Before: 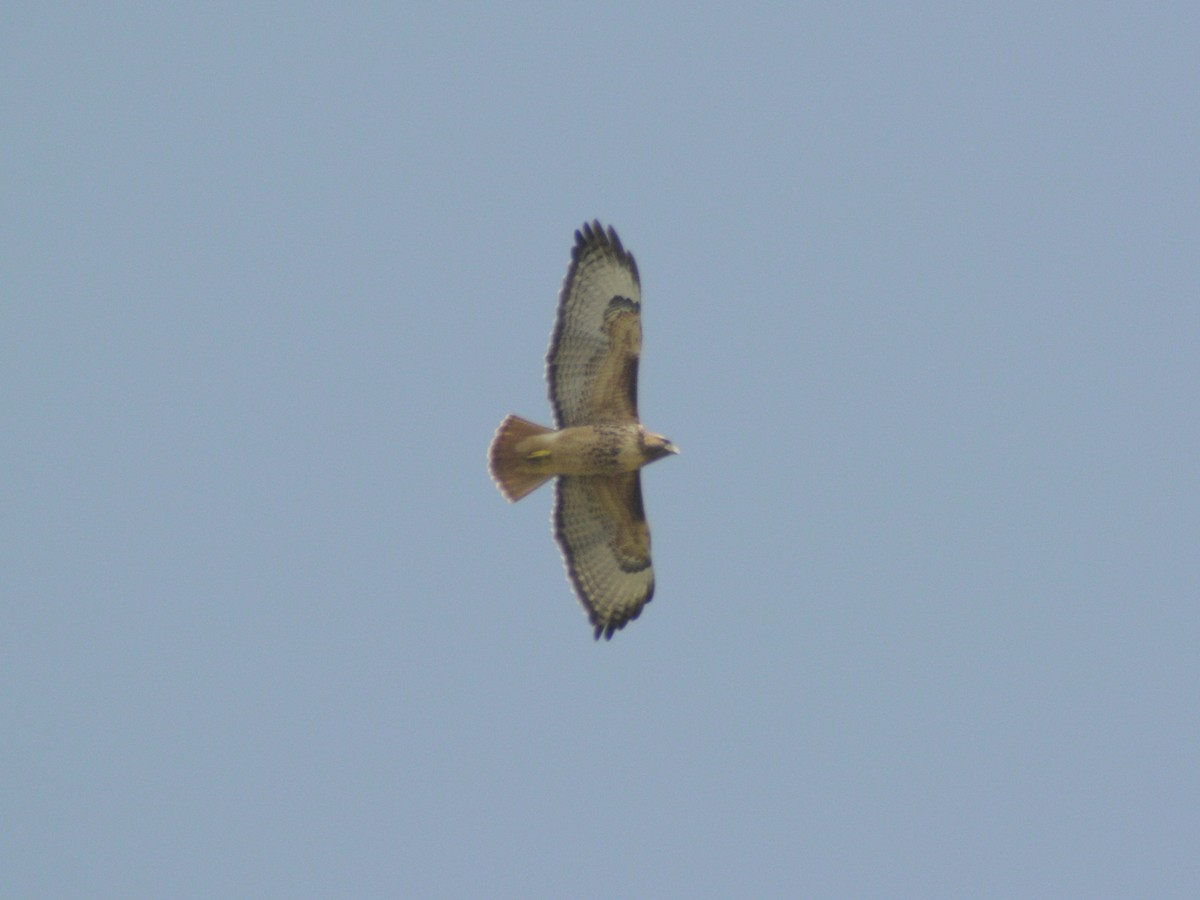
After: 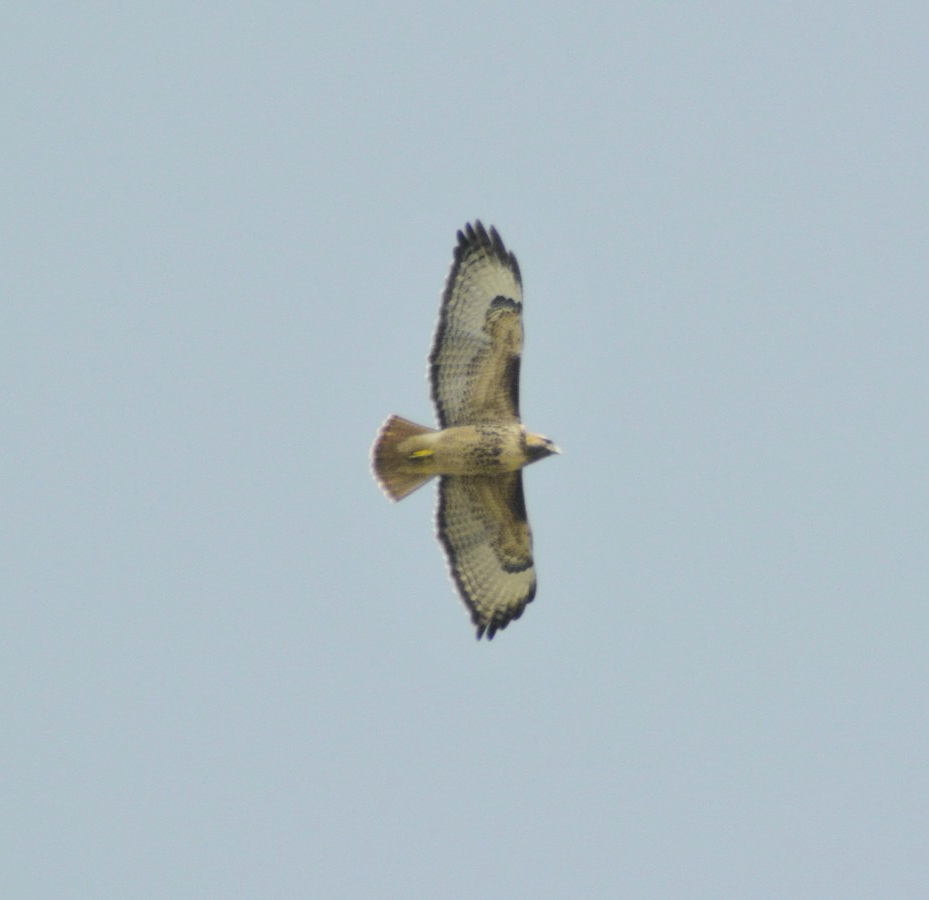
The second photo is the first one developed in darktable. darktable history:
local contrast: mode bilateral grid, contrast 20, coarseness 50, detail 119%, midtone range 0.2
crop: left 9.891%, right 12.67%
tone curve: curves: ch0 [(0, 0) (0.11, 0.081) (0.256, 0.259) (0.398, 0.475) (0.498, 0.611) (0.65, 0.757) (0.835, 0.883) (1, 0.961)]; ch1 [(0, 0) (0.346, 0.307) (0.408, 0.369) (0.453, 0.457) (0.482, 0.479) (0.502, 0.498) (0.521, 0.51) (0.553, 0.554) (0.618, 0.65) (0.693, 0.727) (1, 1)]; ch2 [(0, 0) (0.358, 0.362) (0.434, 0.46) (0.485, 0.494) (0.5, 0.494) (0.511, 0.508) (0.537, 0.55) (0.579, 0.599) (0.621, 0.693) (1, 1)], color space Lab, independent channels, preserve colors none
